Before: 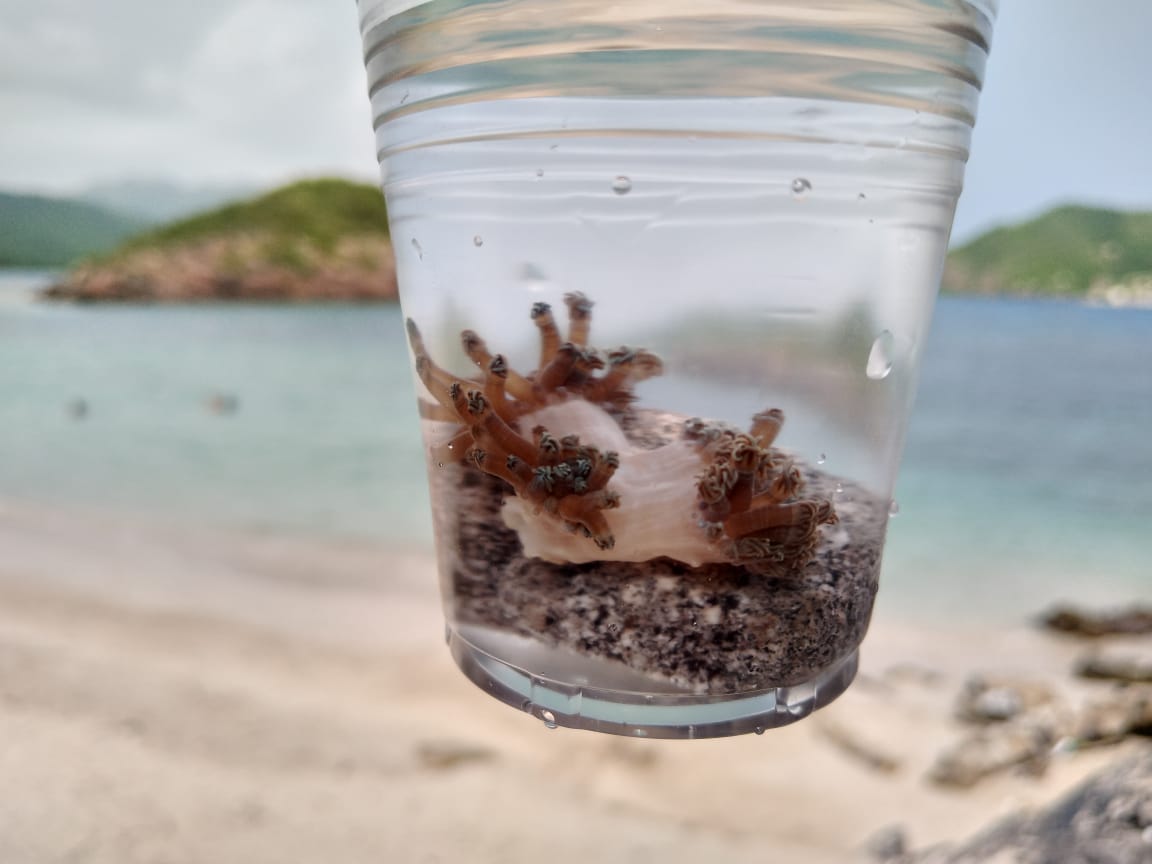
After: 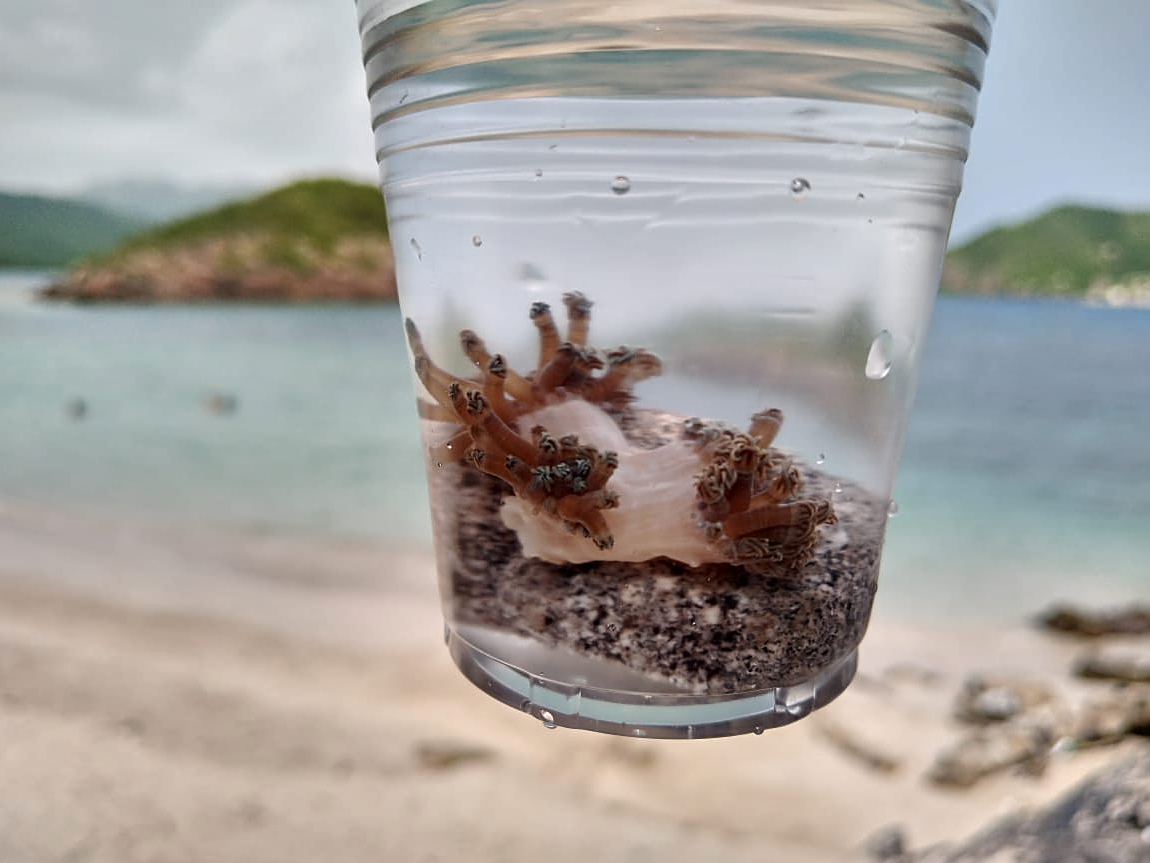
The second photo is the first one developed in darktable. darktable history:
sharpen: on, module defaults
crop and rotate: left 0.129%, bottom 0.011%
shadows and highlights: white point adjustment 1.03, soften with gaussian
